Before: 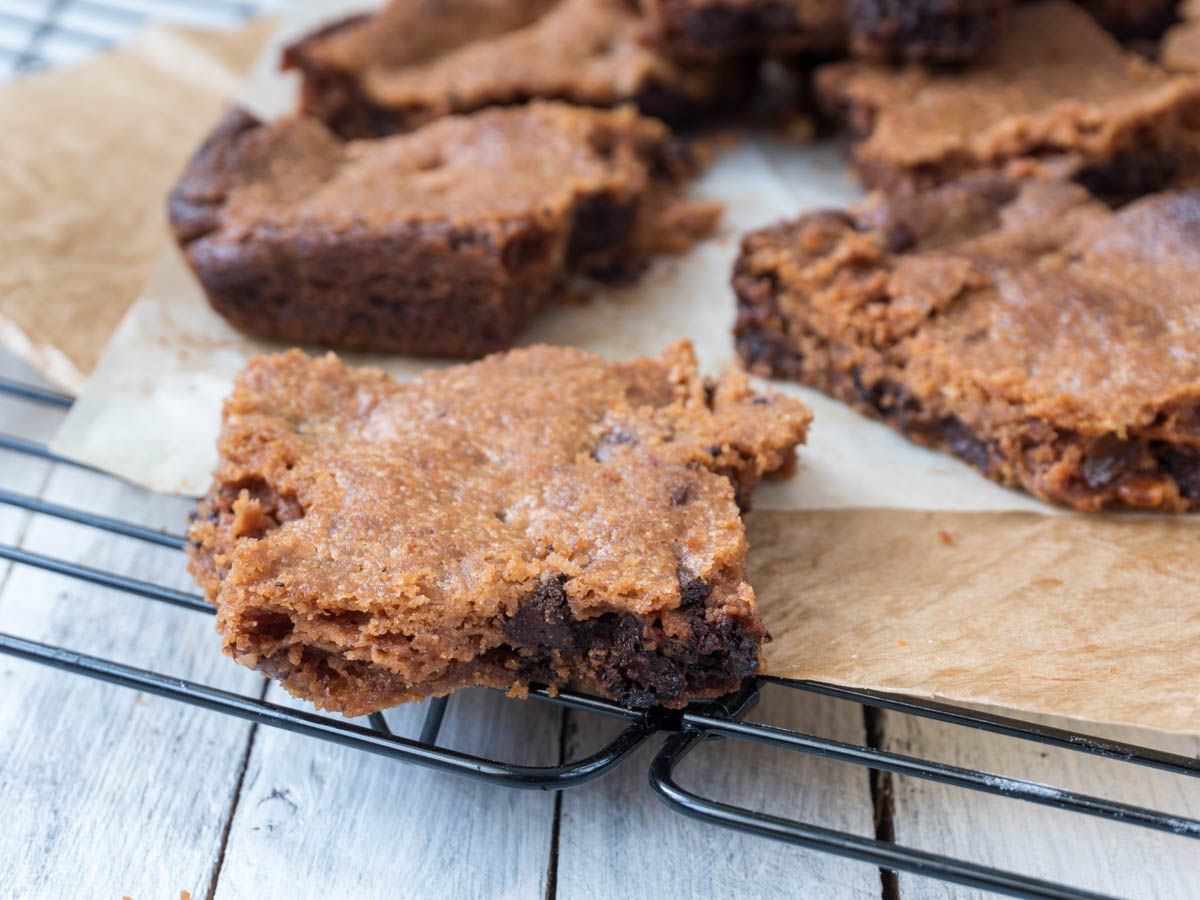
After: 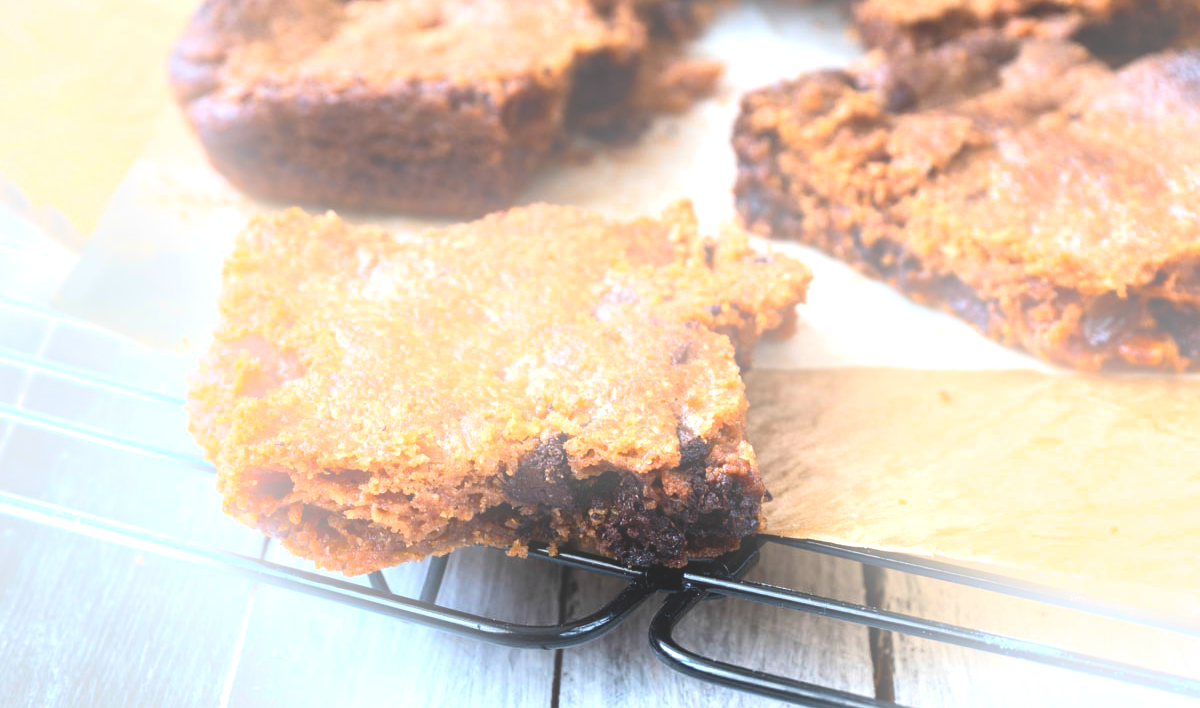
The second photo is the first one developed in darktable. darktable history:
bloom: on, module defaults
exposure: black level correction -0.001, exposure 0.08 EV, compensate highlight preservation false
tone equalizer: -8 EV -1.08 EV, -7 EV -1.01 EV, -6 EV -0.867 EV, -5 EV -0.578 EV, -3 EV 0.578 EV, -2 EV 0.867 EV, -1 EV 1.01 EV, +0 EV 1.08 EV, edges refinement/feathering 500, mask exposure compensation -1.57 EV, preserve details no
crop and rotate: top 15.774%, bottom 5.506%
